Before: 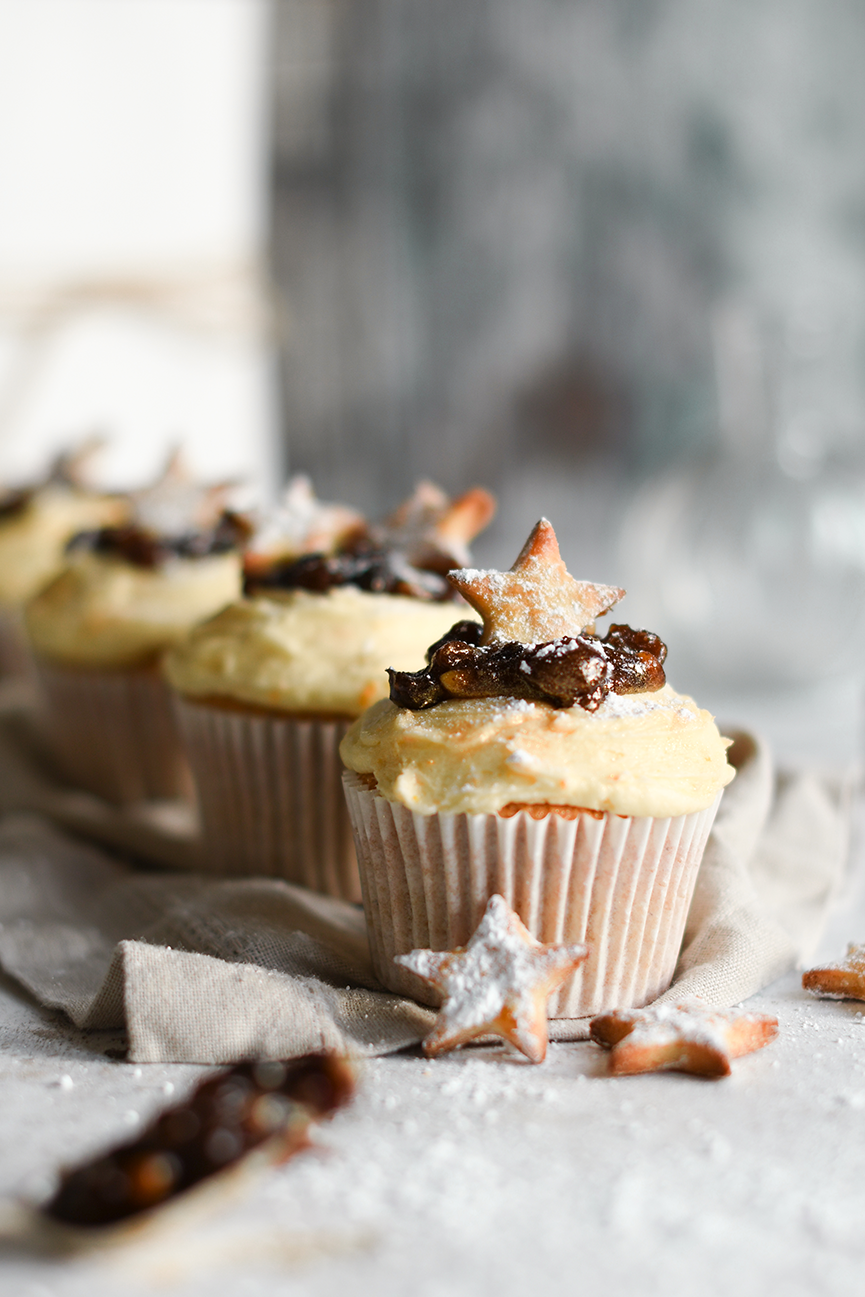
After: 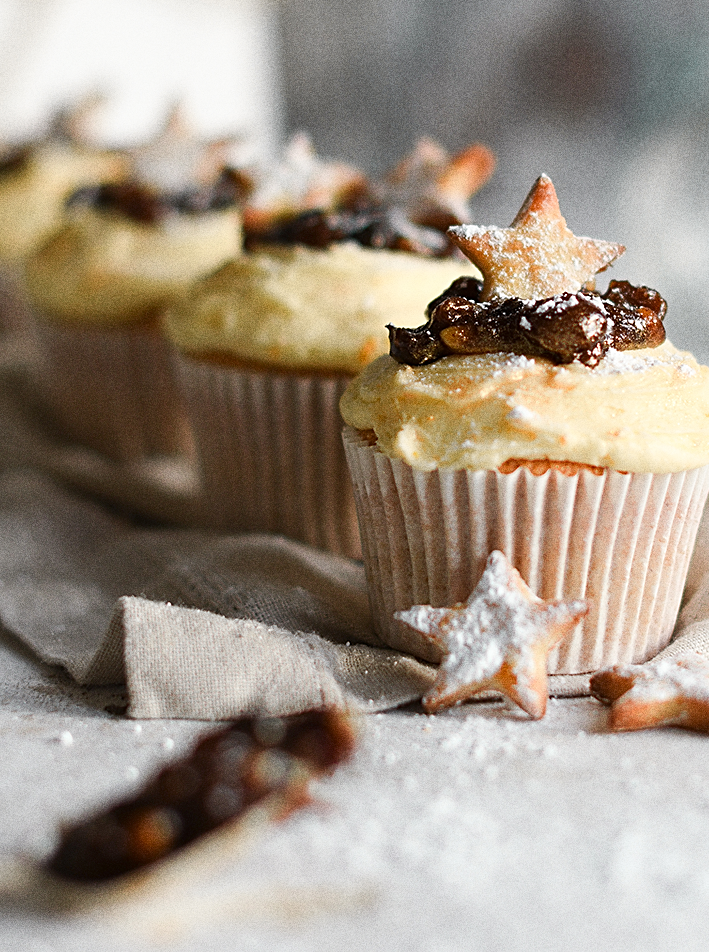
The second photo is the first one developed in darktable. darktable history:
sharpen: on, module defaults
grain: coarseness 0.09 ISO, strength 40%
crop: top 26.531%, right 17.959%
